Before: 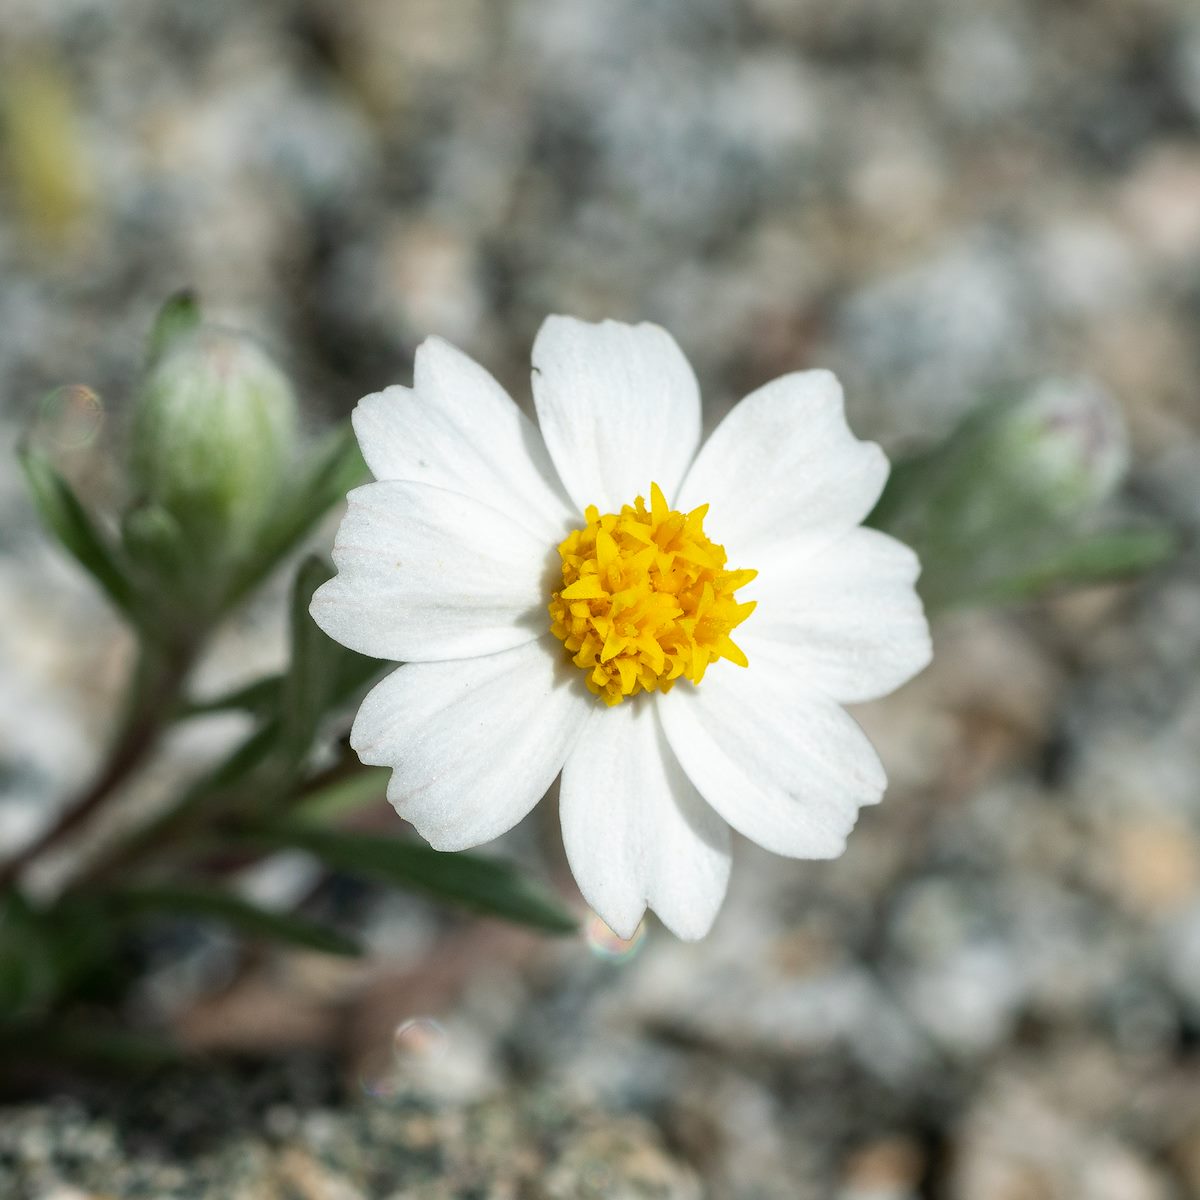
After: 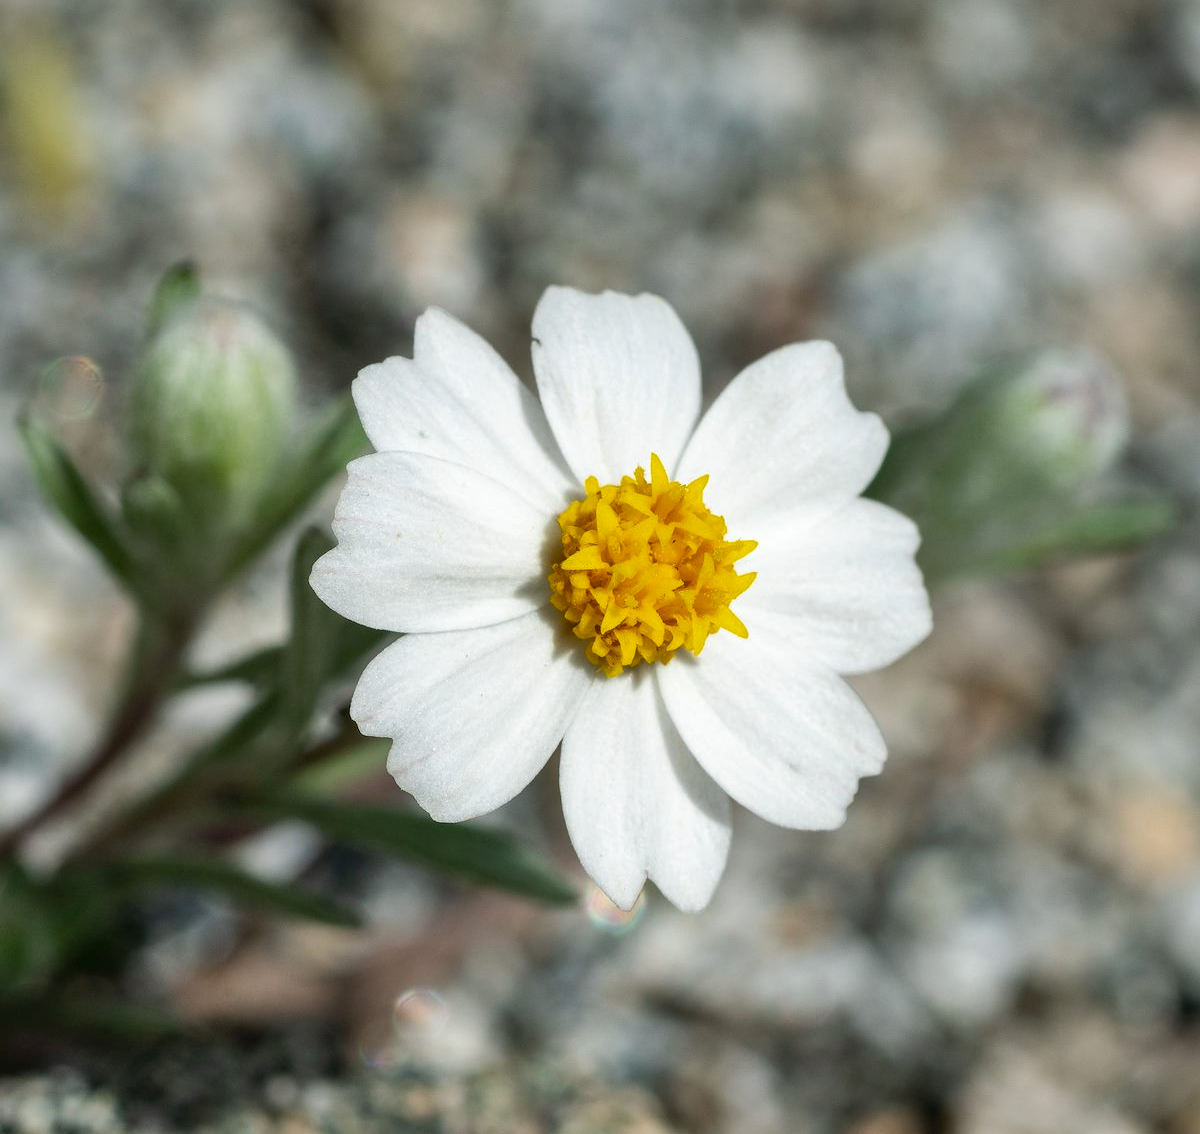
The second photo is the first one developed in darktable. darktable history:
shadows and highlights: shadows 49, highlights -41, soften with gaussian
crop and rotate: top 2.479%, bottom 3.018%
